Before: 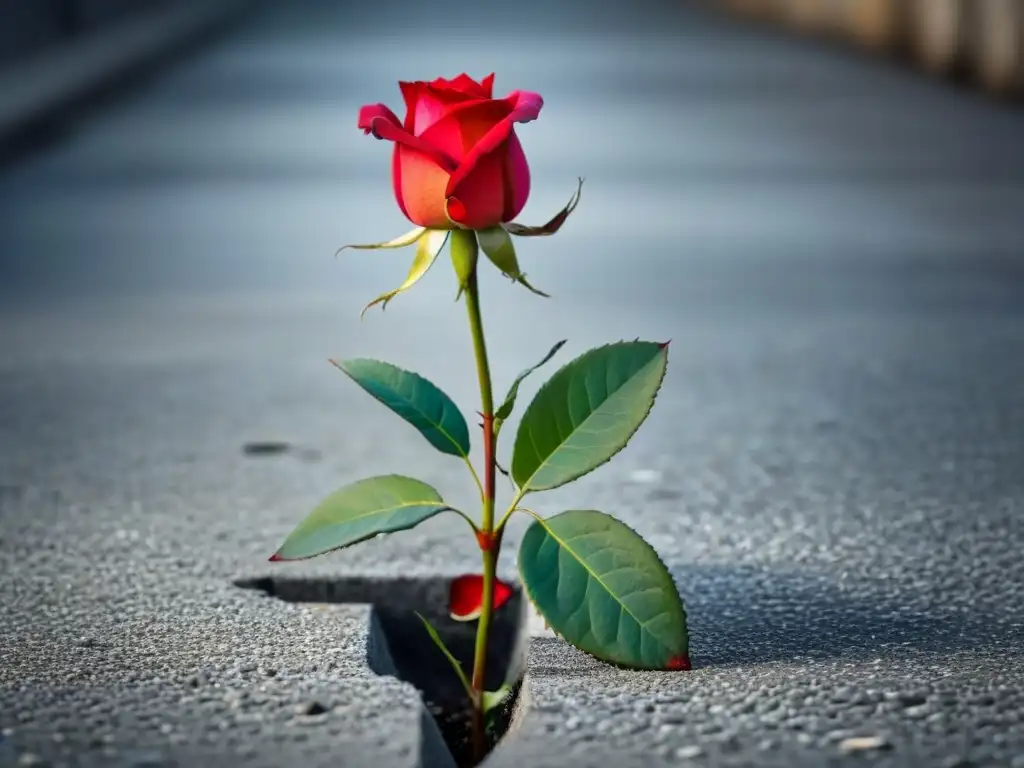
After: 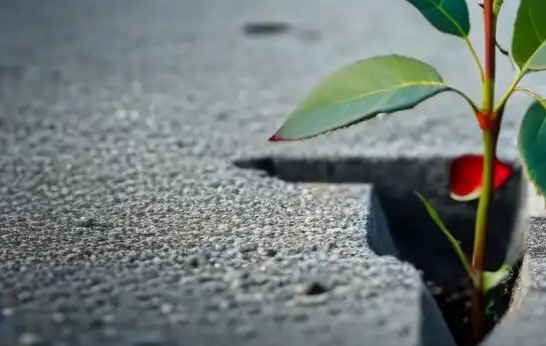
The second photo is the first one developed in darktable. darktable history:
crop and rotate: top 54.778%, right 46.61%, bottom 0.159%
